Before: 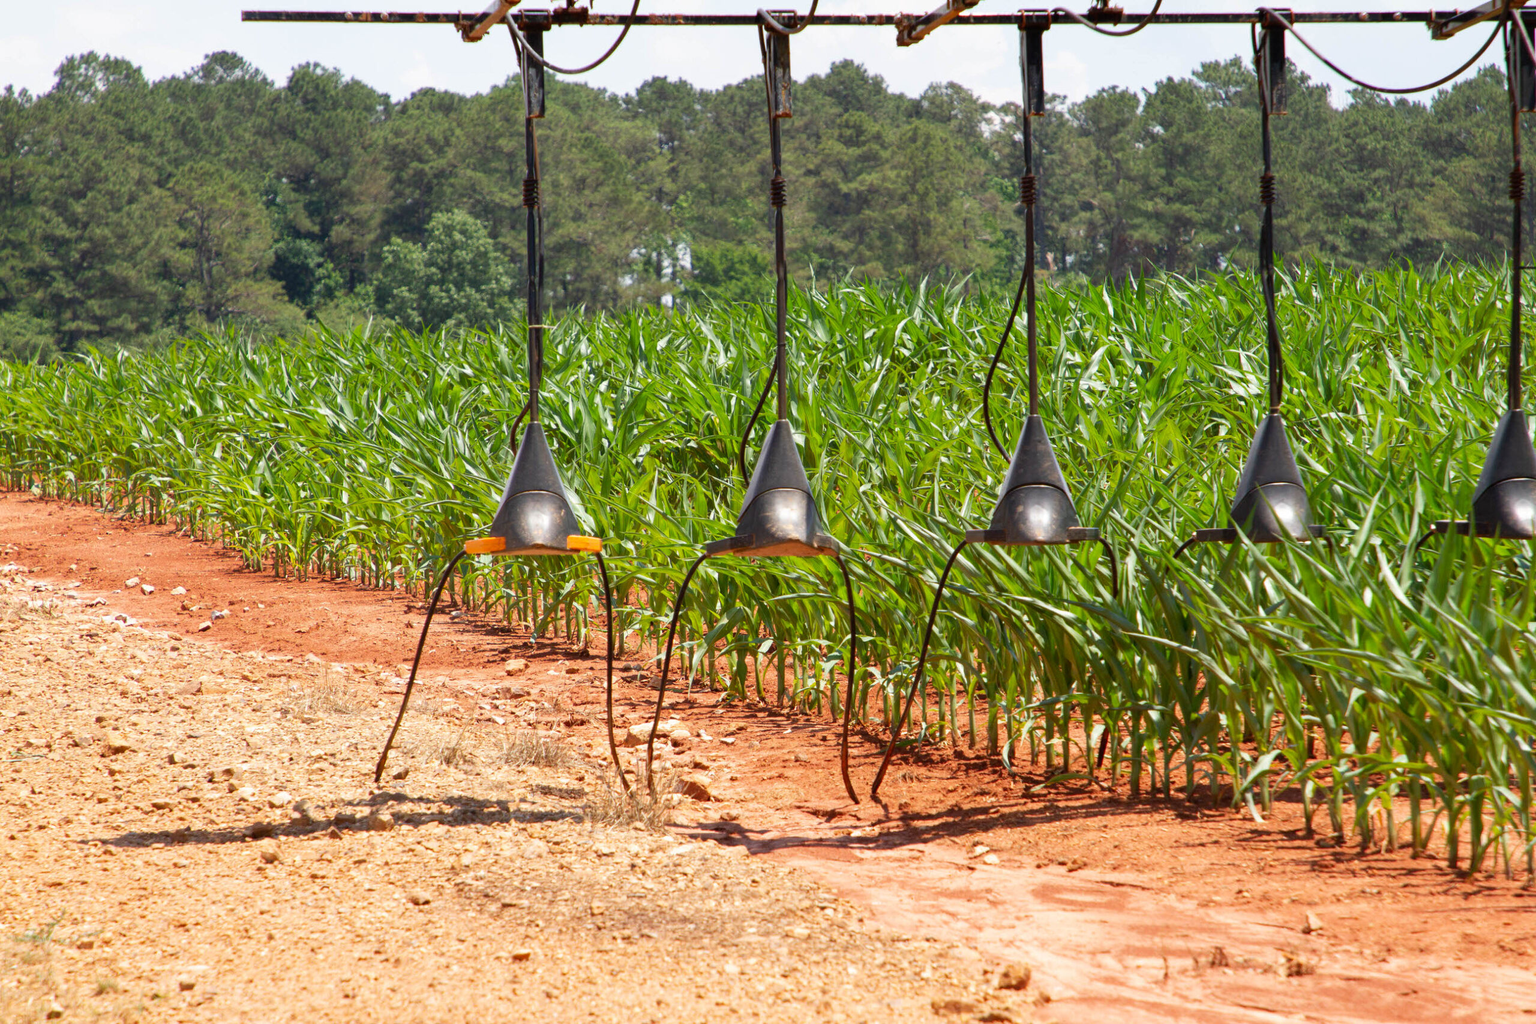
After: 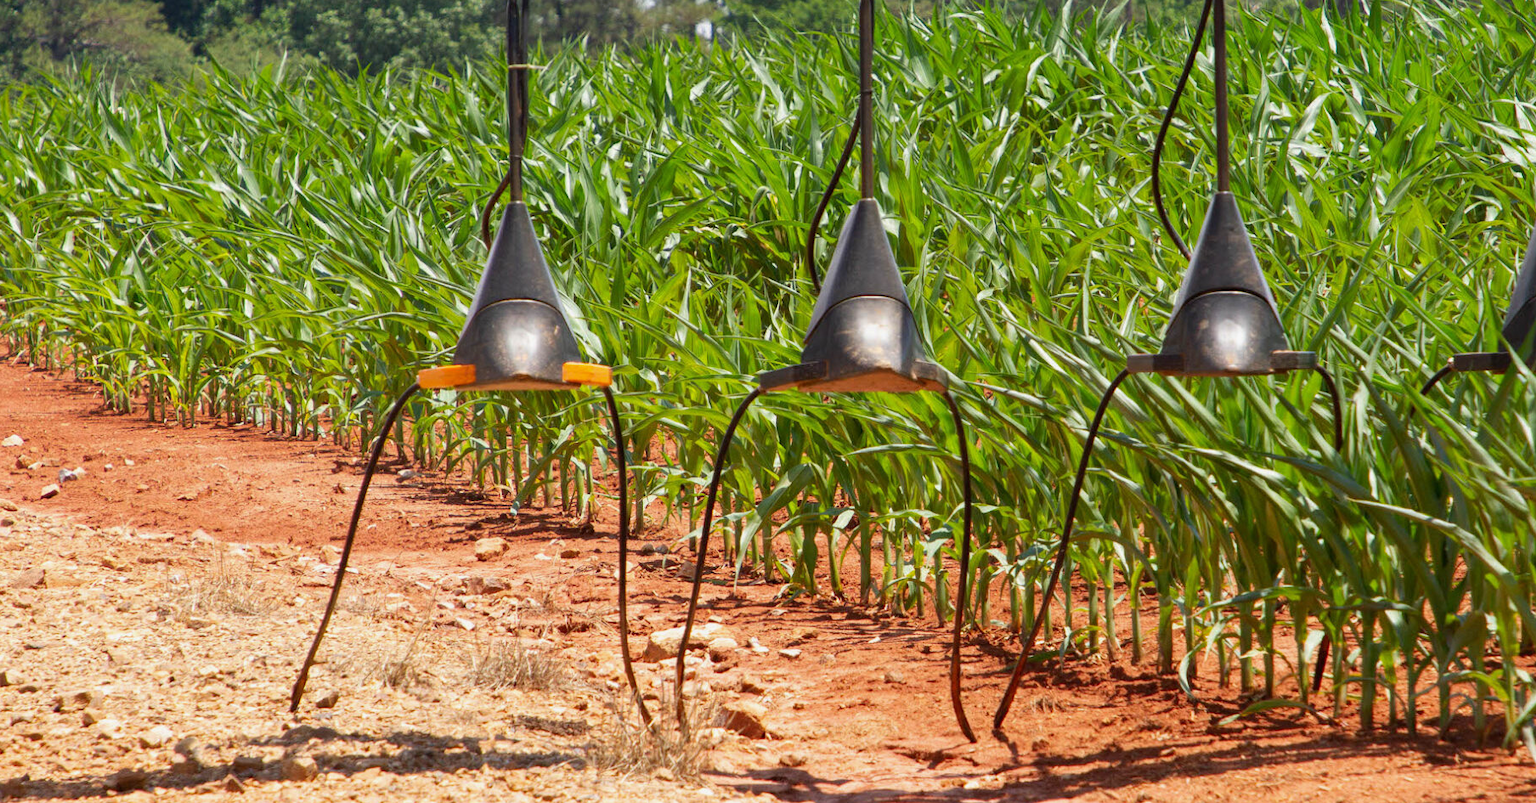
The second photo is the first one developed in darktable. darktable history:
exposure: exposure -0.109 EV, compensate highlight preservation false
crop: left 11.067%, top 27.339%, right 18.288%, bottom 17.23%
